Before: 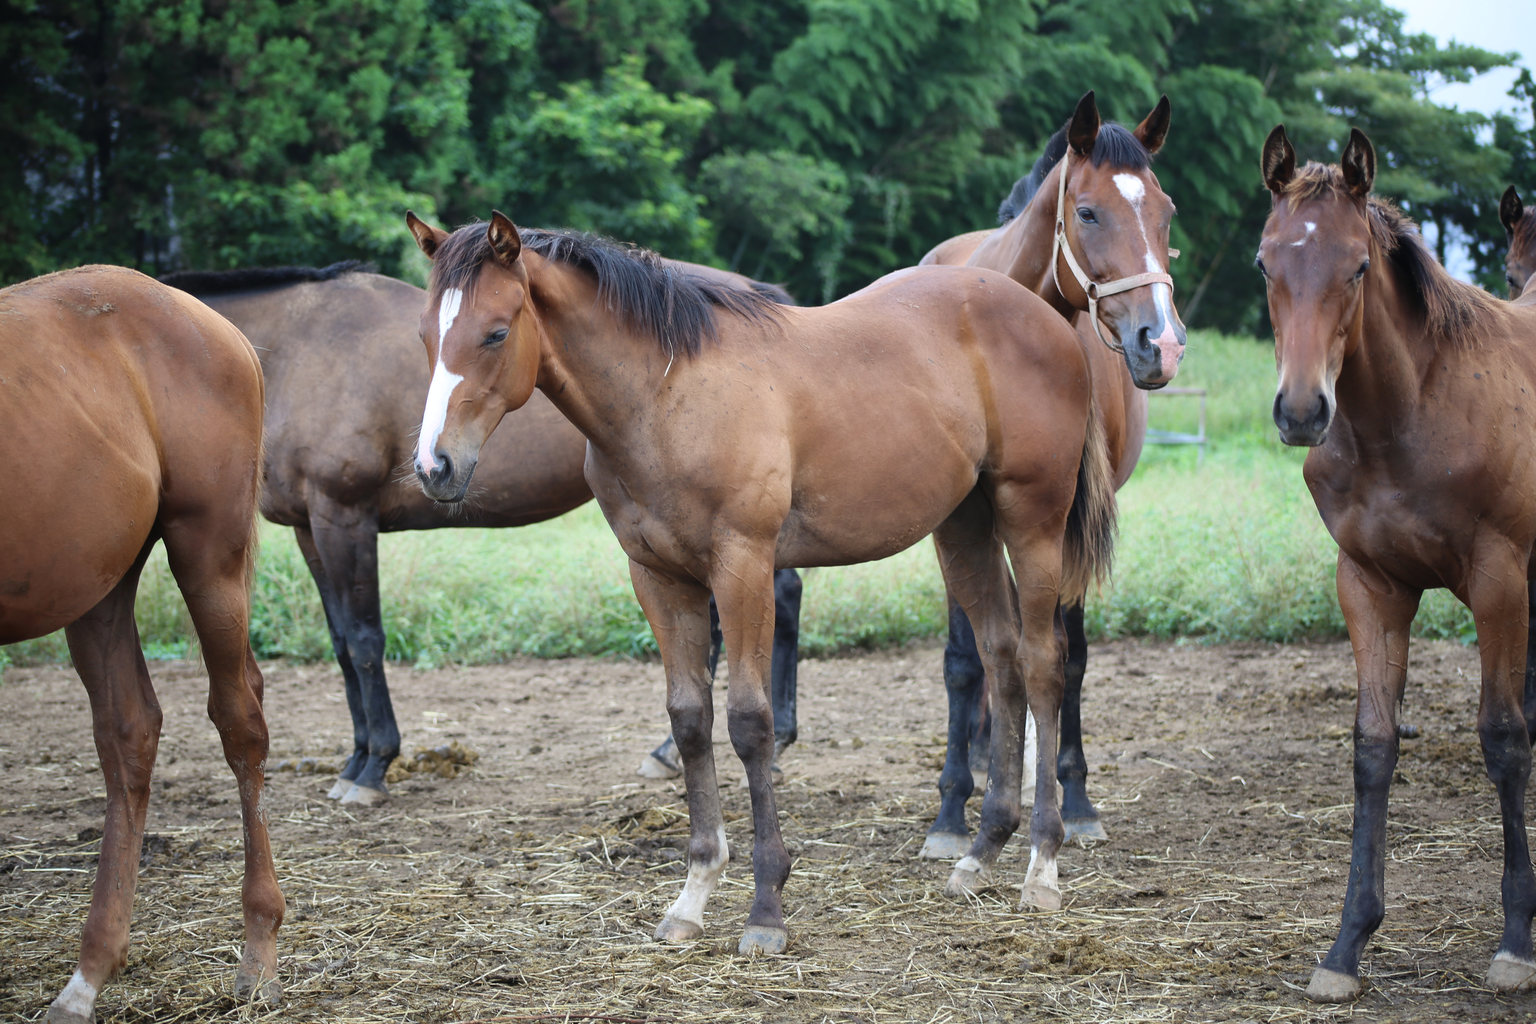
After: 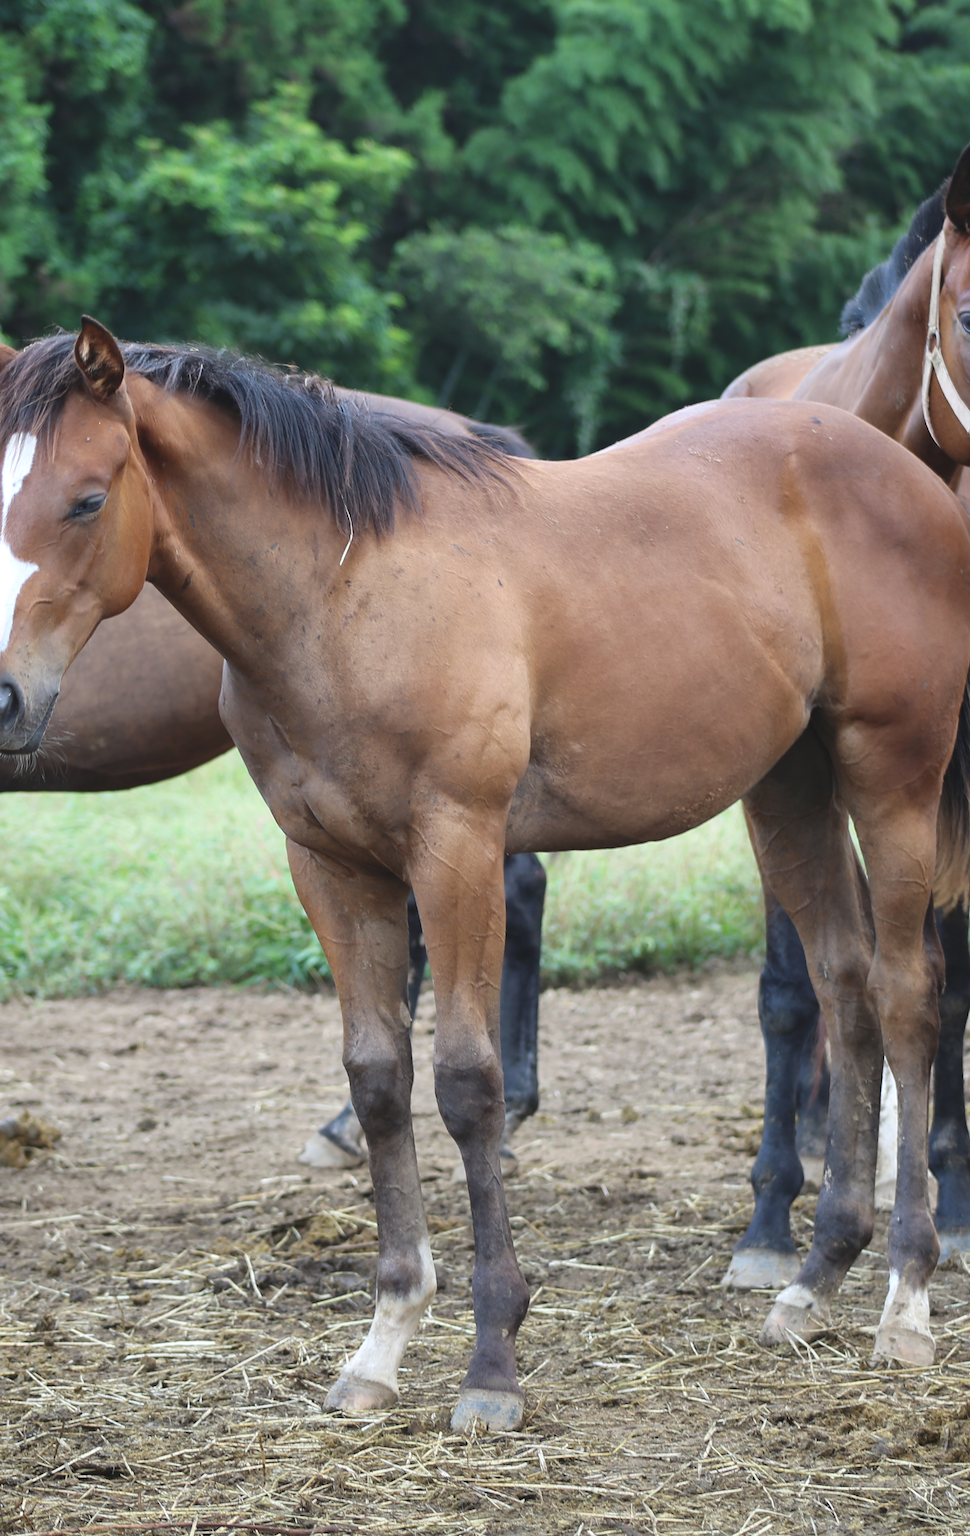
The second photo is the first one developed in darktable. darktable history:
crop: left 28.527%, right 29.322%
exposure: black level correction -0.004, exposure 0.058 EV, compensate highlight preservation false
